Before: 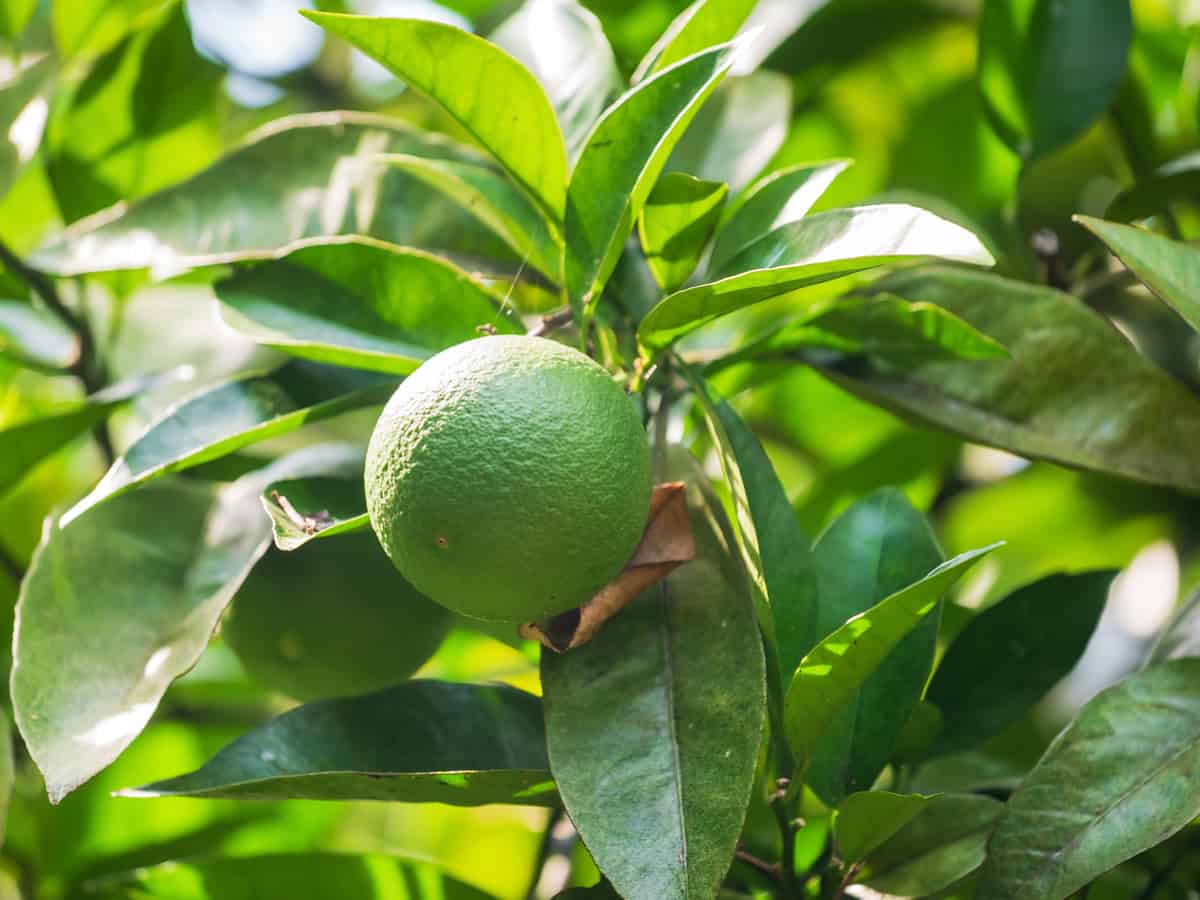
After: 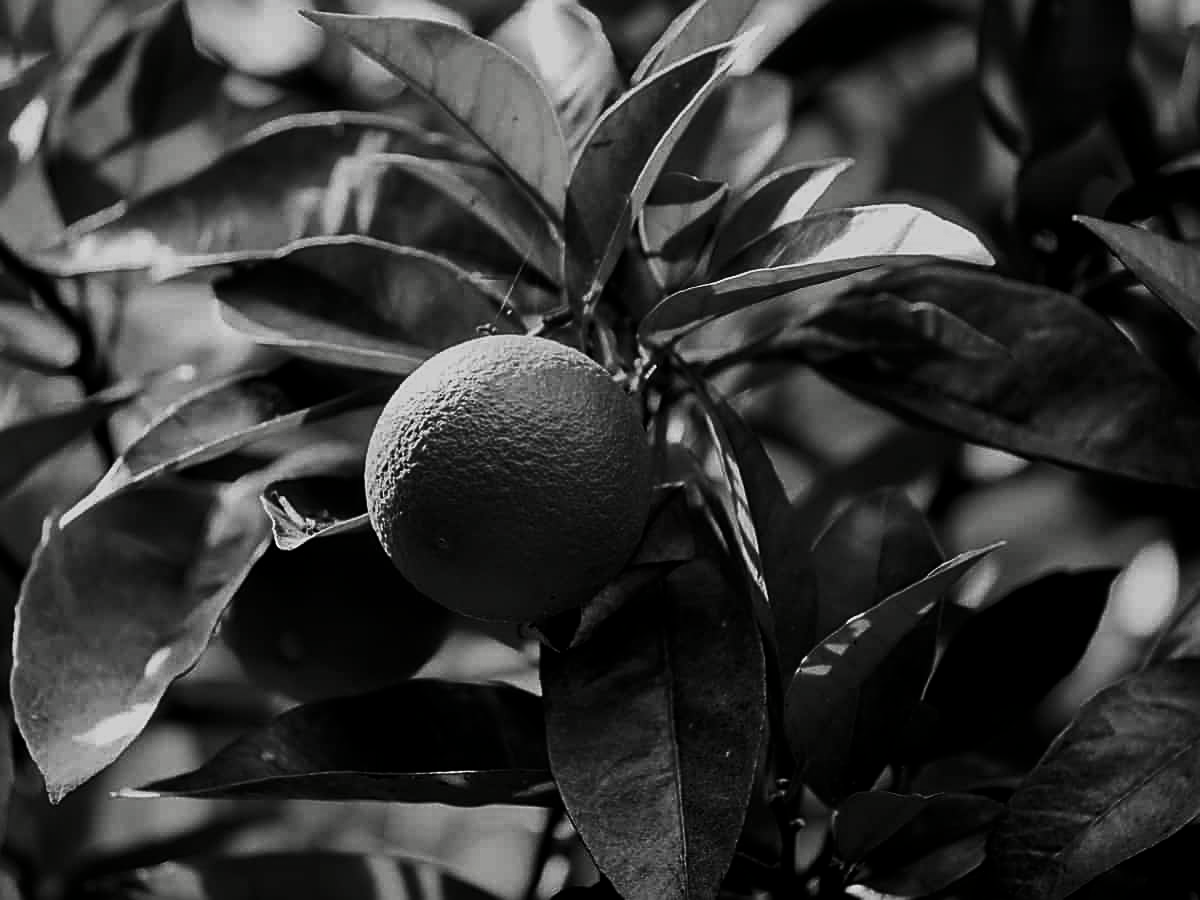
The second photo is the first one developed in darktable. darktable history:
sharpen: on, module defaults
contrast brightness saturation: contrast 0.021, brightness -0.994, saturation -0.986
filmic rgb: black relative exposure -3.91 EV, white relative exposure 3.17 EV, hardness 2.87
